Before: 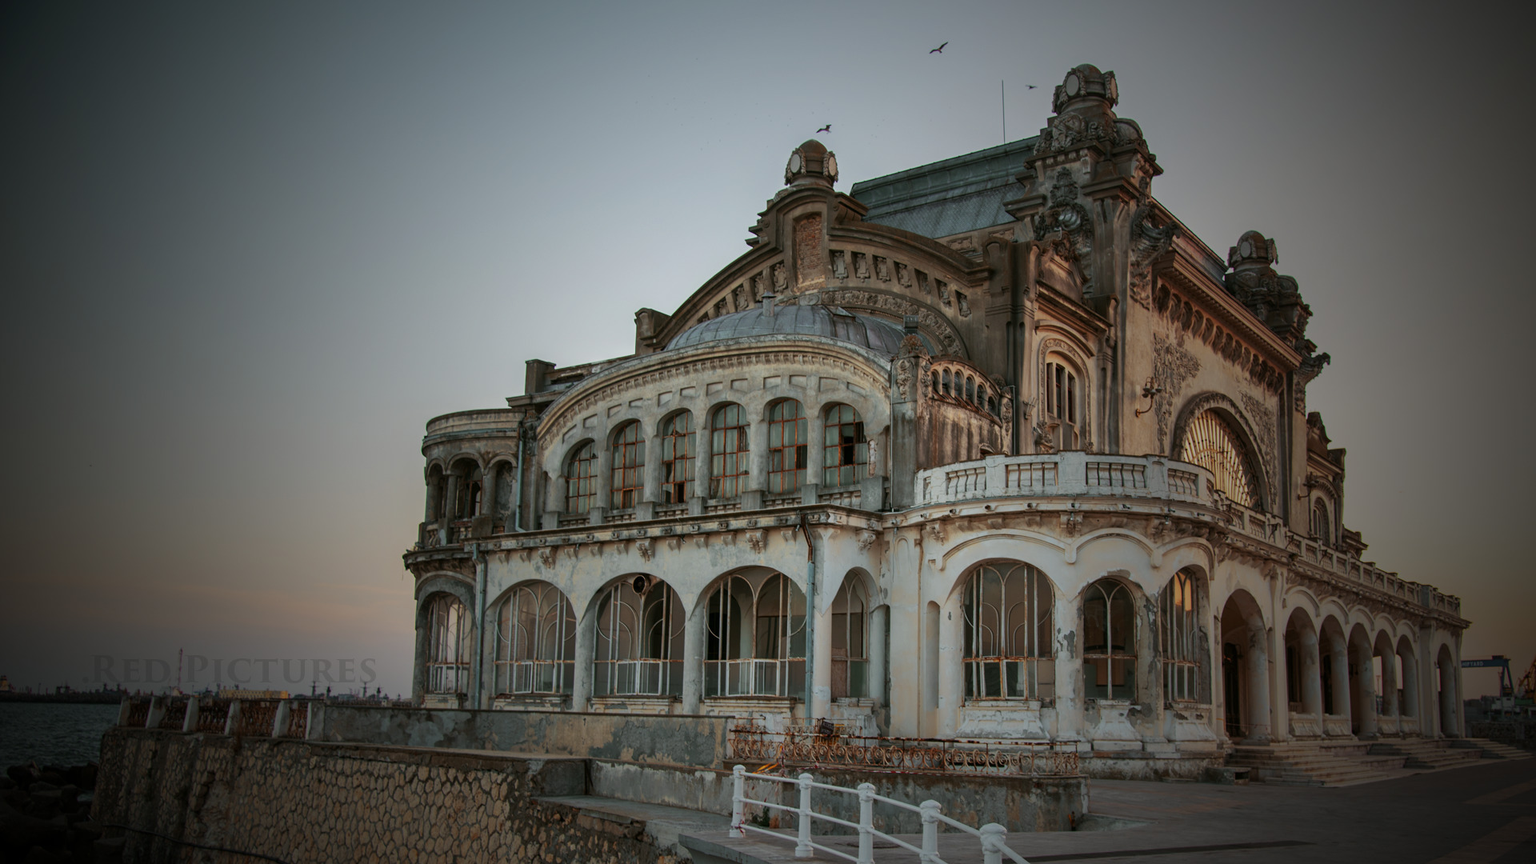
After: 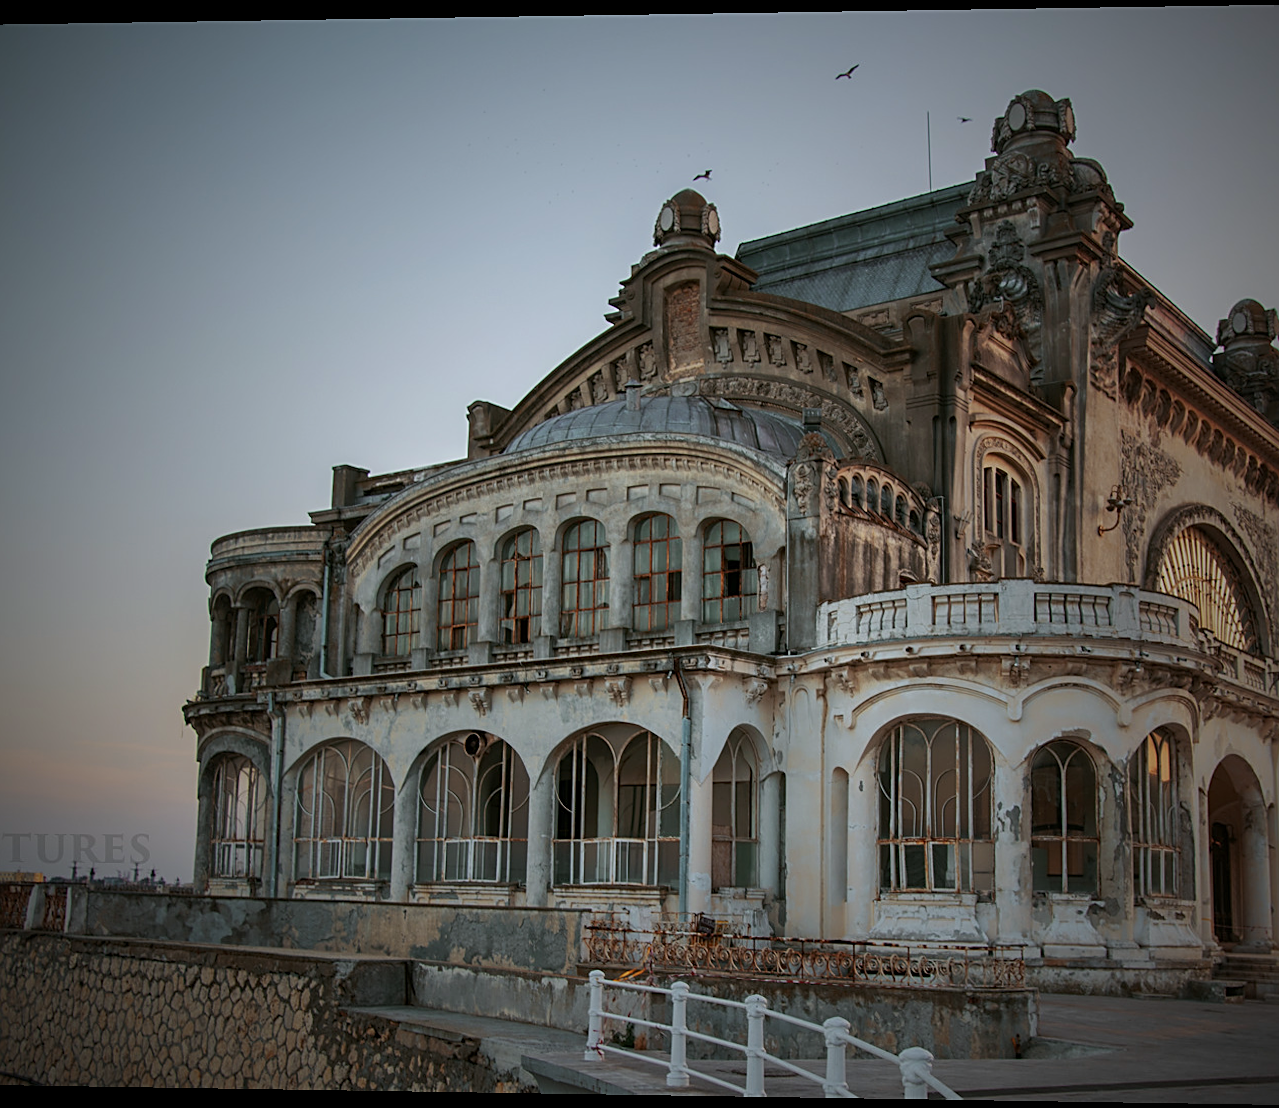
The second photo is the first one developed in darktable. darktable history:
white balance: red 0.983, blue 1.036
sharpen: on, module defaults
rotate and perspective: lens shift (horizontal) -0.055, automatic cropping off
crop and rotate: left 15.754%, right 17.579%
